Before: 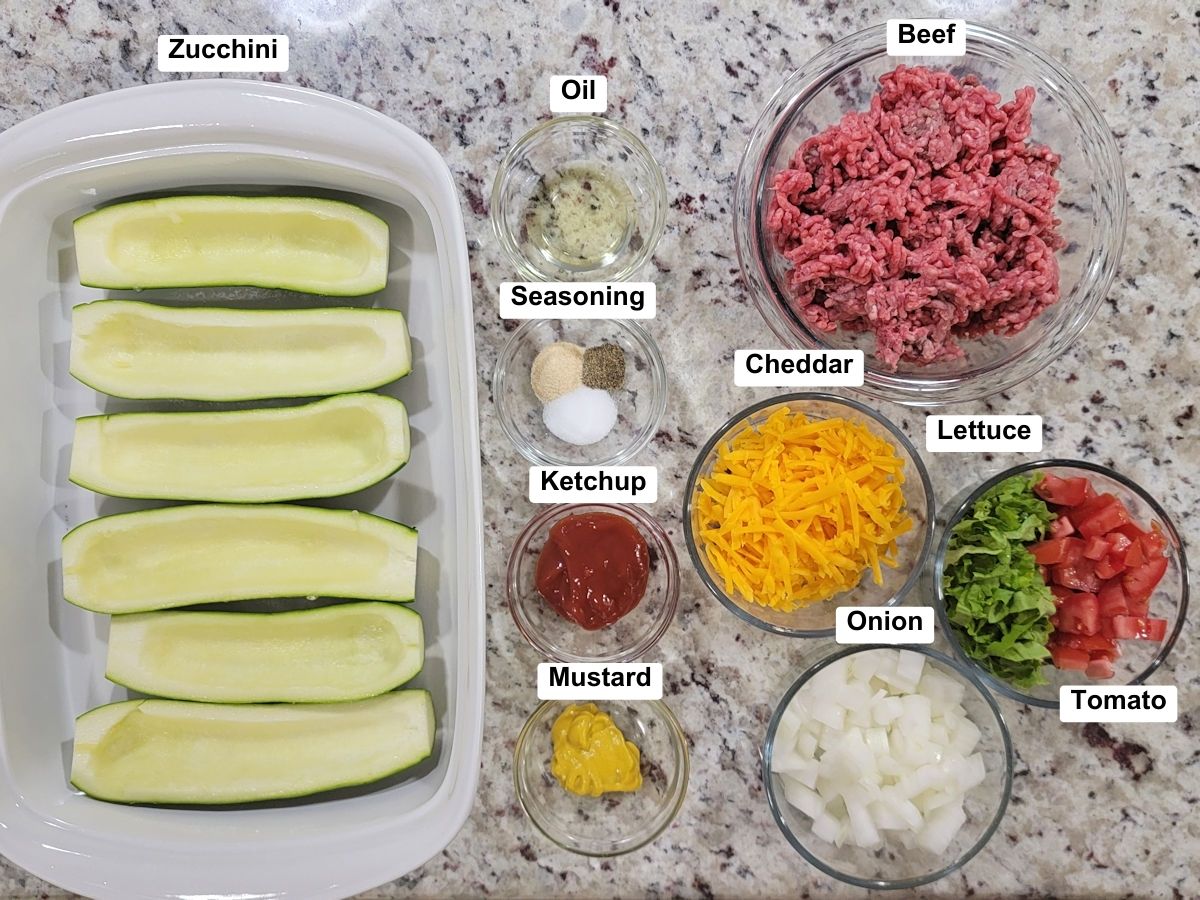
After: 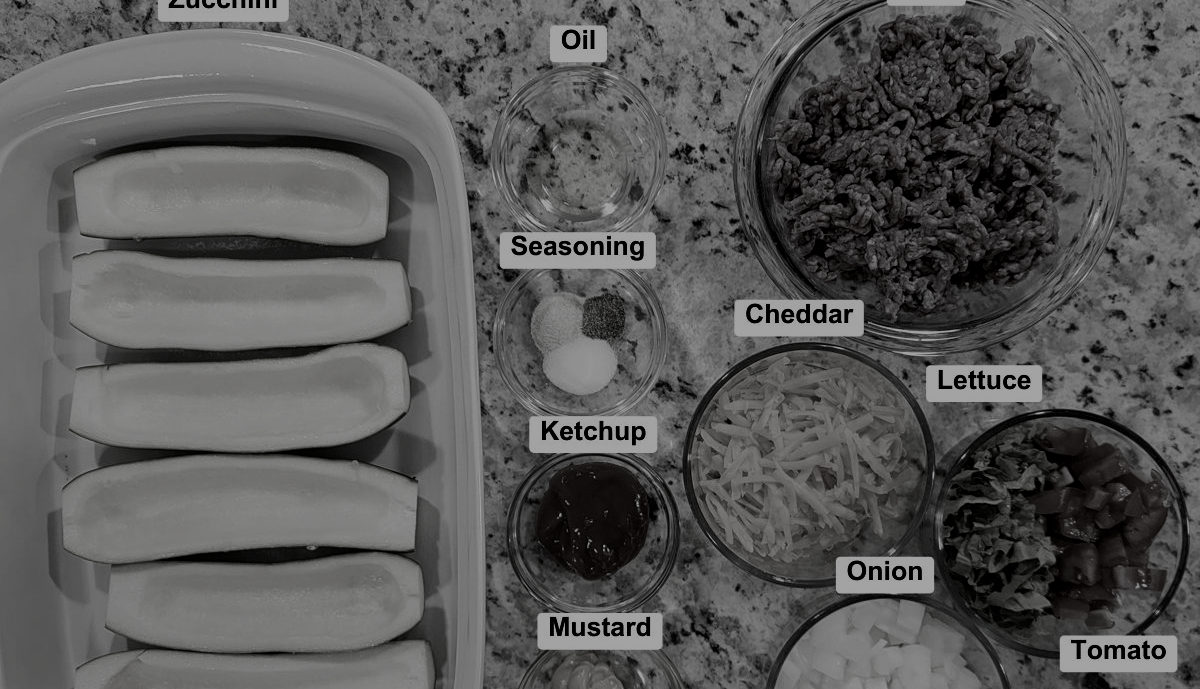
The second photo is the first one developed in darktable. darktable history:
color balance rgb: shadows lift › chroma 2.059%, shadows lift › hue 247.67°, linear chroma grading › global chroma 1.896%, linear chroma grading › mid-tones -0.799%, perceptual saturation grading › global saturation 34.817%, perceptual saturation grading › highlights -25.15%, perceptual saturation grading › shadows 49.281%
crop: top 5.576%, bottom 17.799%
filmic rgb: black relative exposure -7.65 EV, white relative exposure 4.56 EV, hardness 3.61, add noise in highlights 0.001, preserve chrominance no, color science v3 (2019), use custom middle-gray values true, contrast in highlights soft
contrast brightness saturation: contrast -0.038, brightness -0.584, saturation -0.98
